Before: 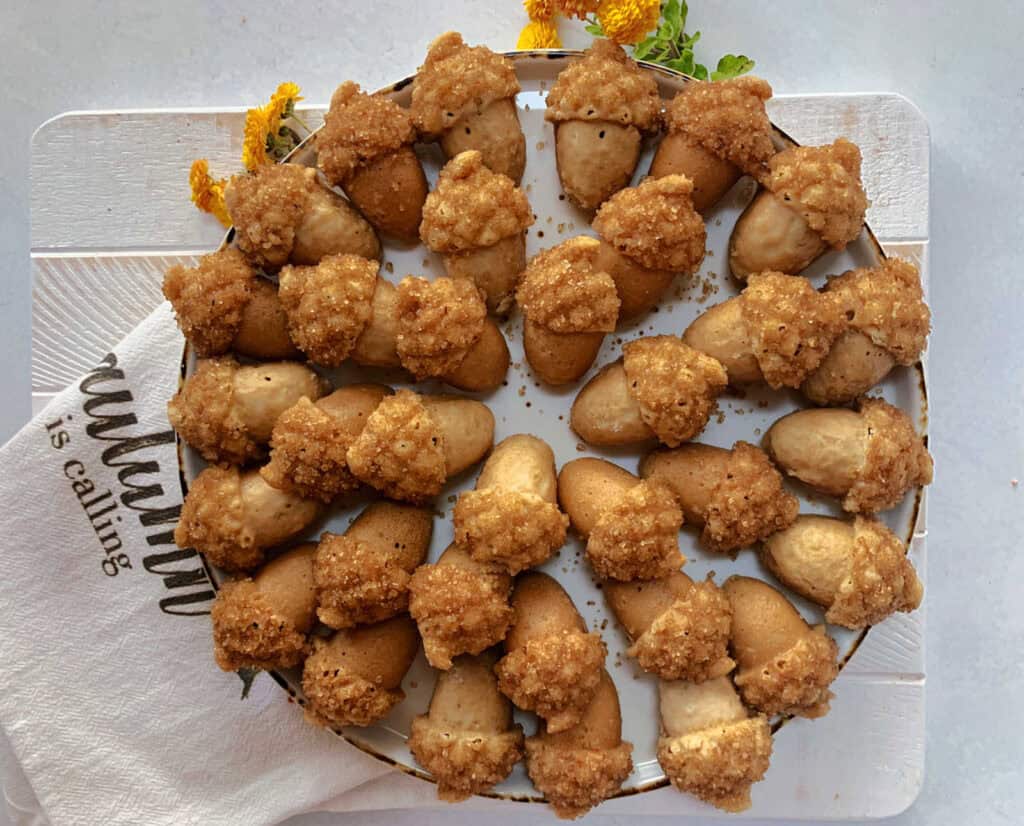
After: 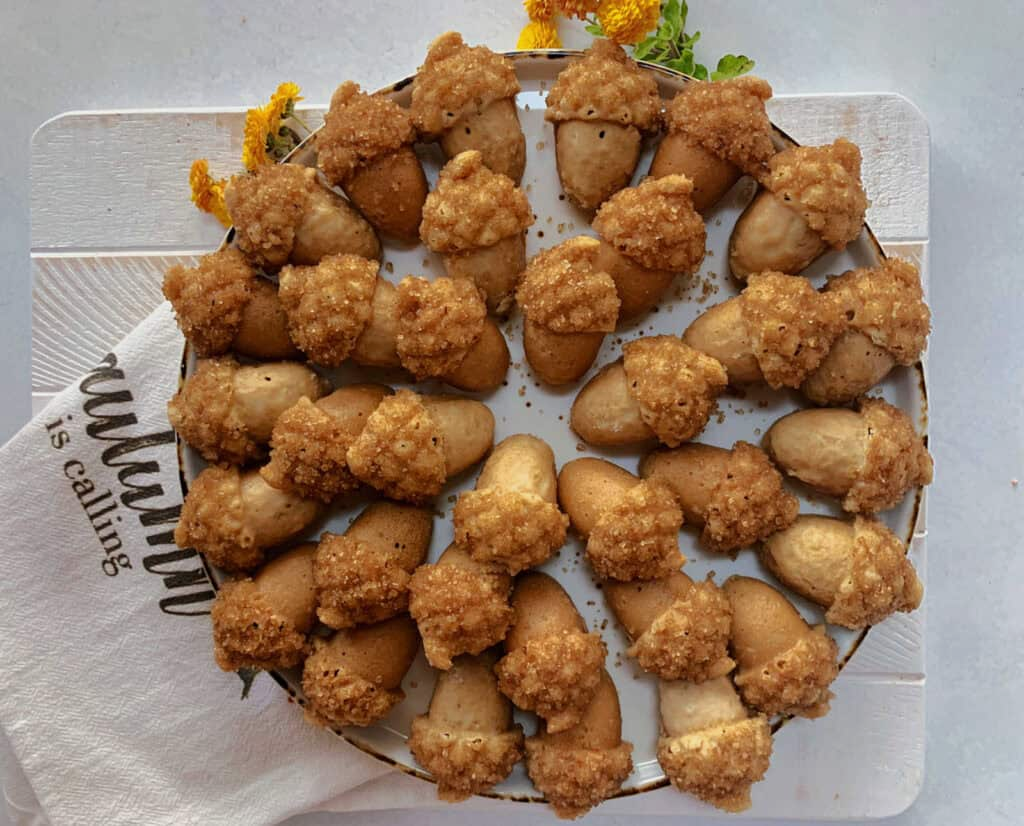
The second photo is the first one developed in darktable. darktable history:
exposure: exposure -0.172 EV, compensate exposure bias true, compensate highlight preservation false
